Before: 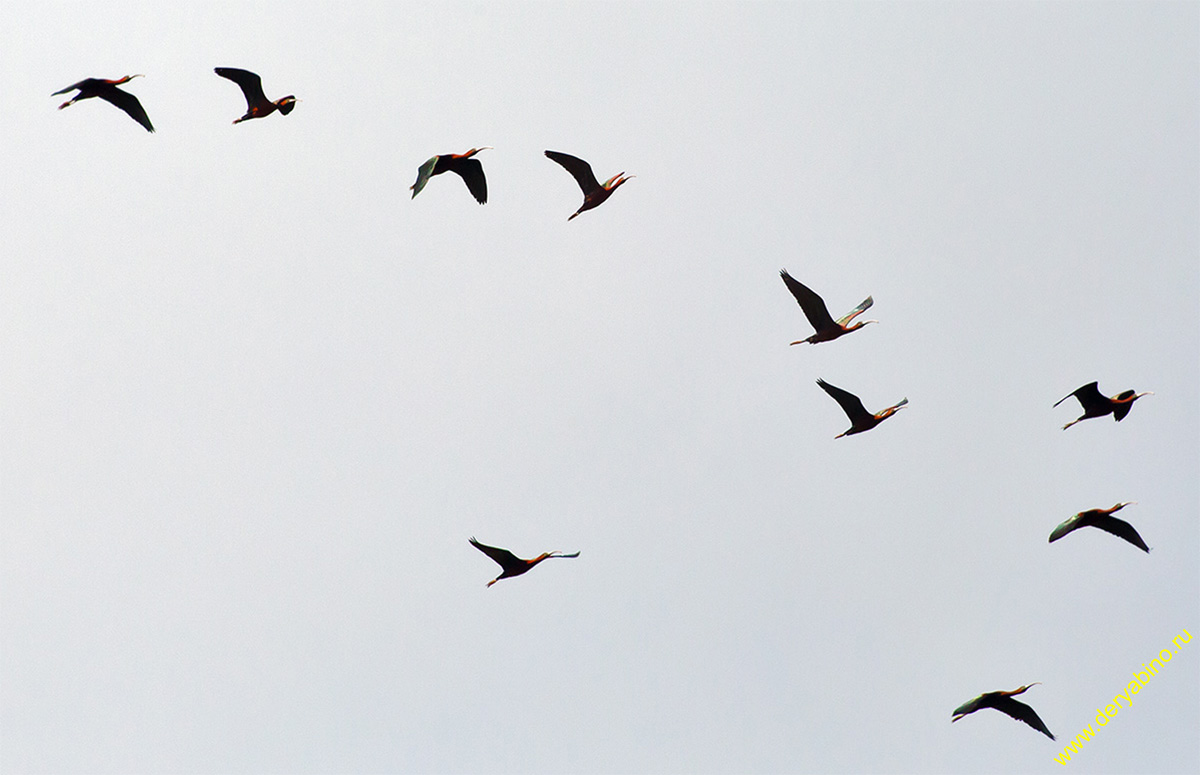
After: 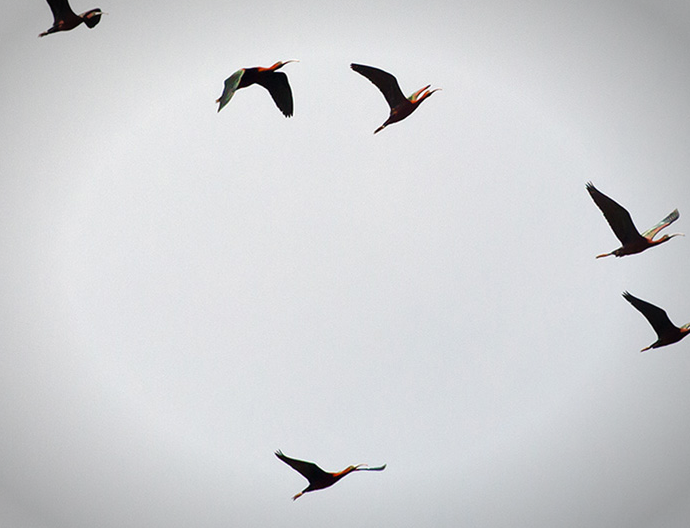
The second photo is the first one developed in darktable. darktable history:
crop: left 16.248%, top 11.274%, right 26.178%, bottom 20.508%
vignetting: automatic ratio true
